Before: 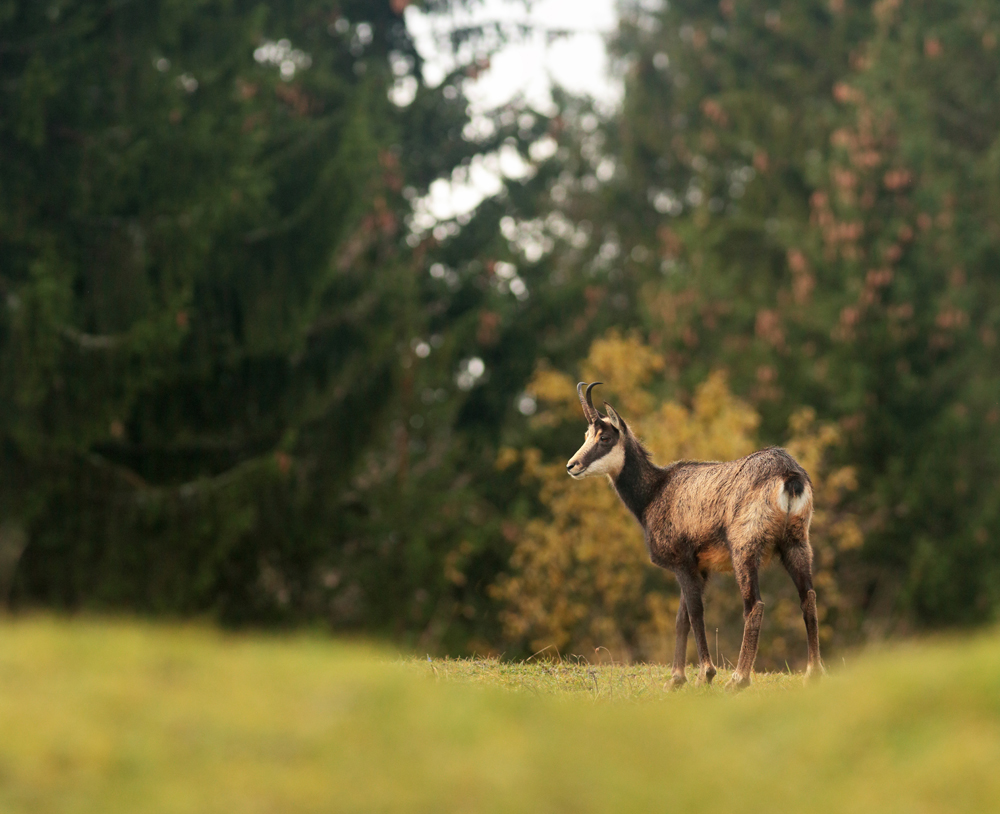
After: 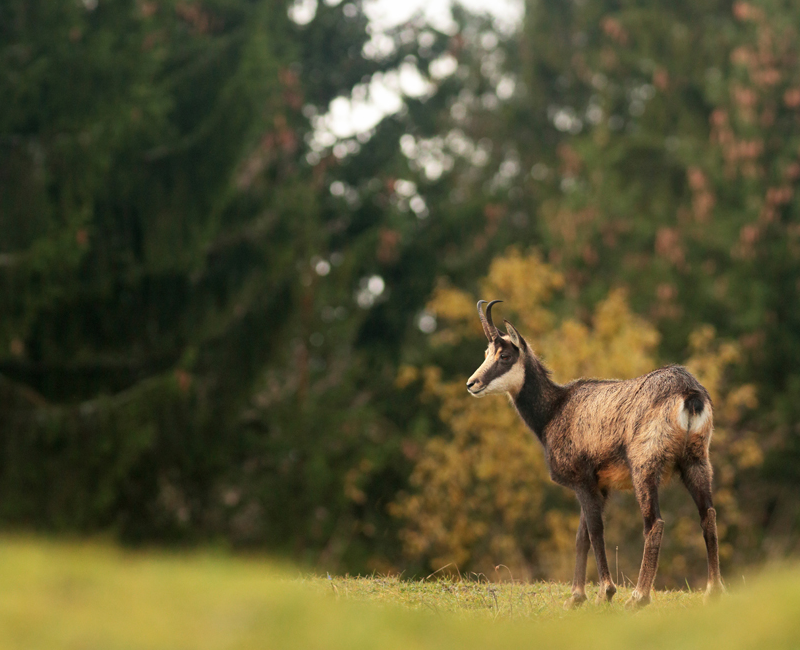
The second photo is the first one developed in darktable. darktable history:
crop and rotate: left 10.065%, top 10.08%, right 9.852%, bottom 10.007%
